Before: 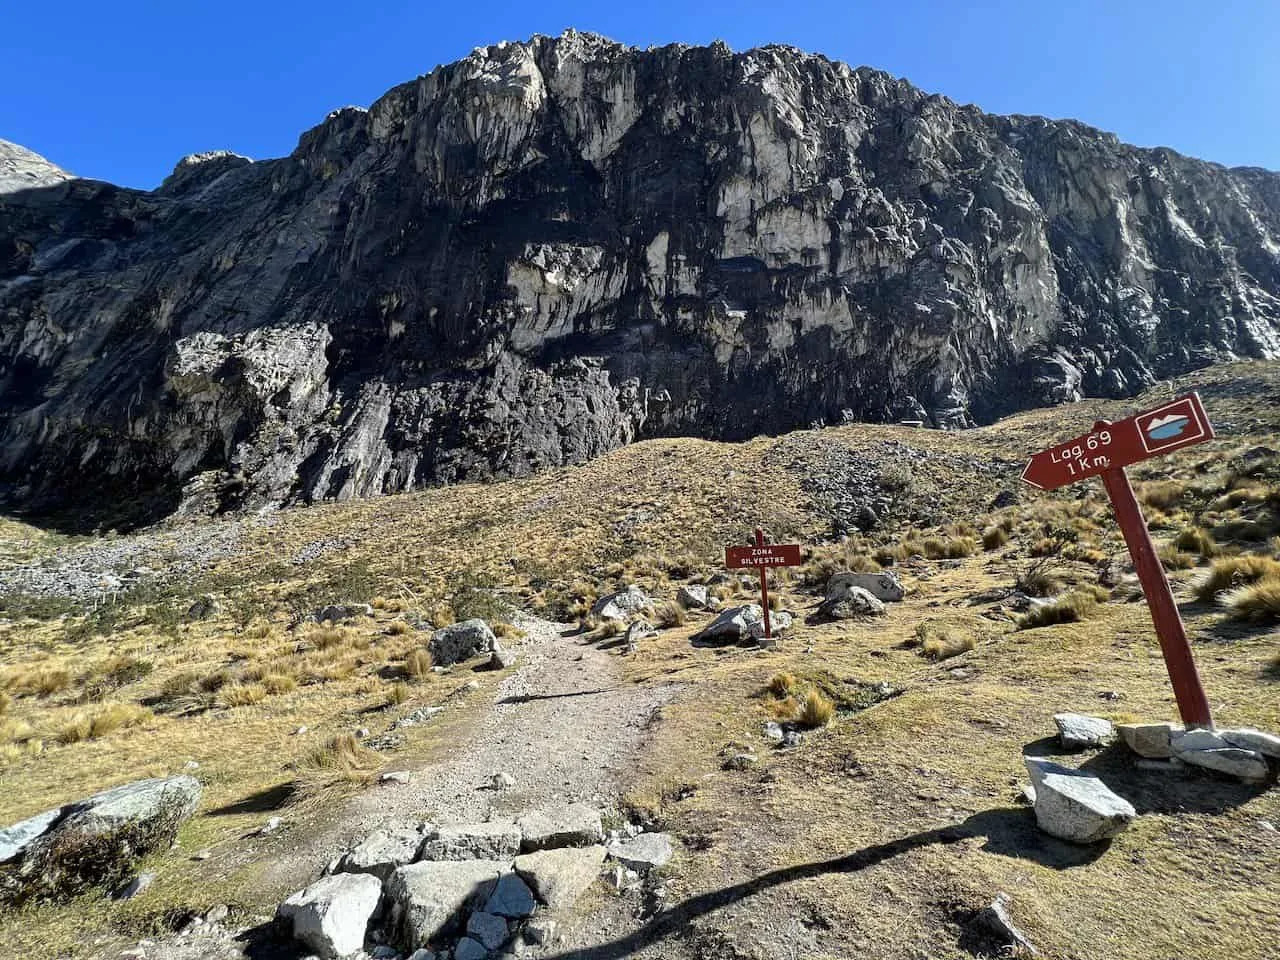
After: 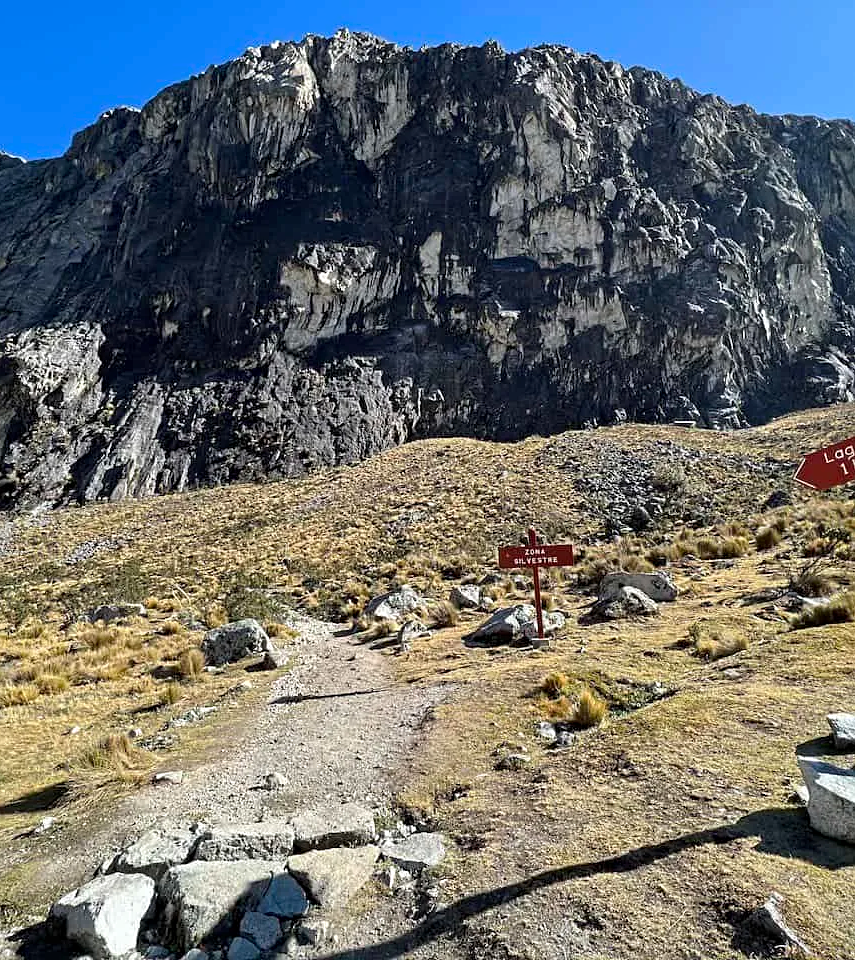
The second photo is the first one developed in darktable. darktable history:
contrast equalizer: octaves 7, y [[0.5, 0.501, 0.525, 0.597, 0.58, 0.514], [0.5 ×6], [0.5 ×6], [0 ×6], [0 ×6]], mix 0.296
crop and rotate: left 17.784%, right 15.418%
sharpen: amount 0.213
